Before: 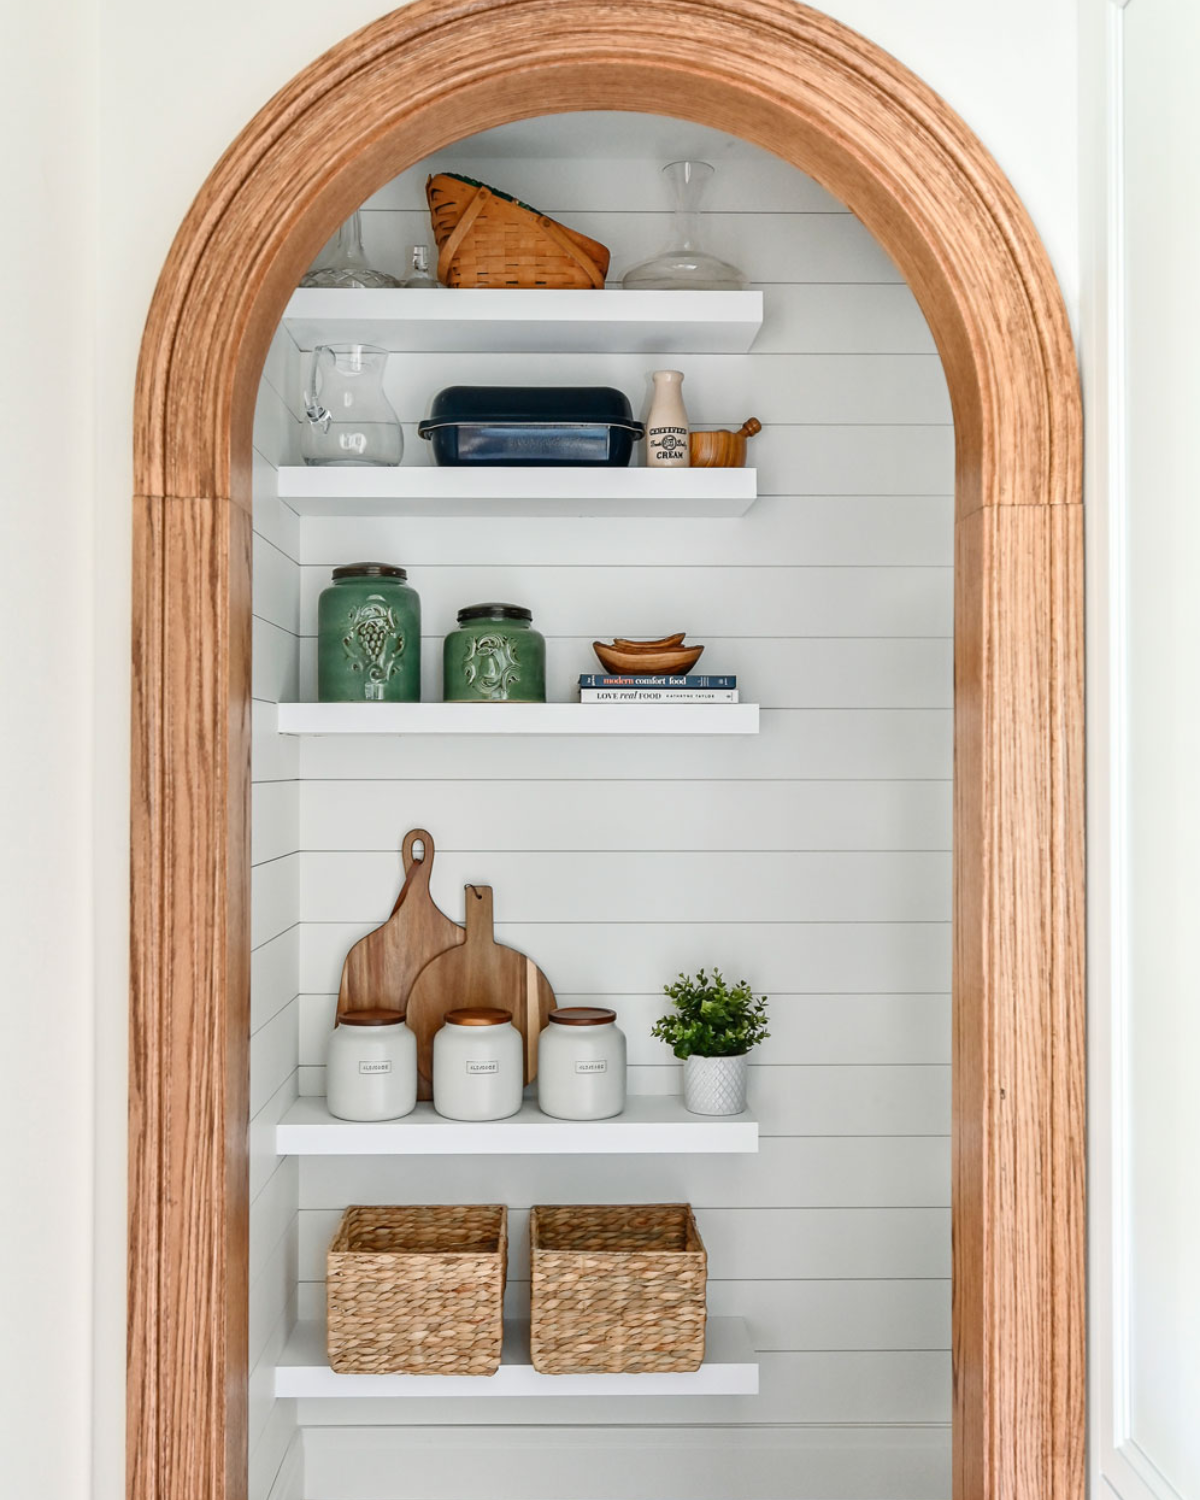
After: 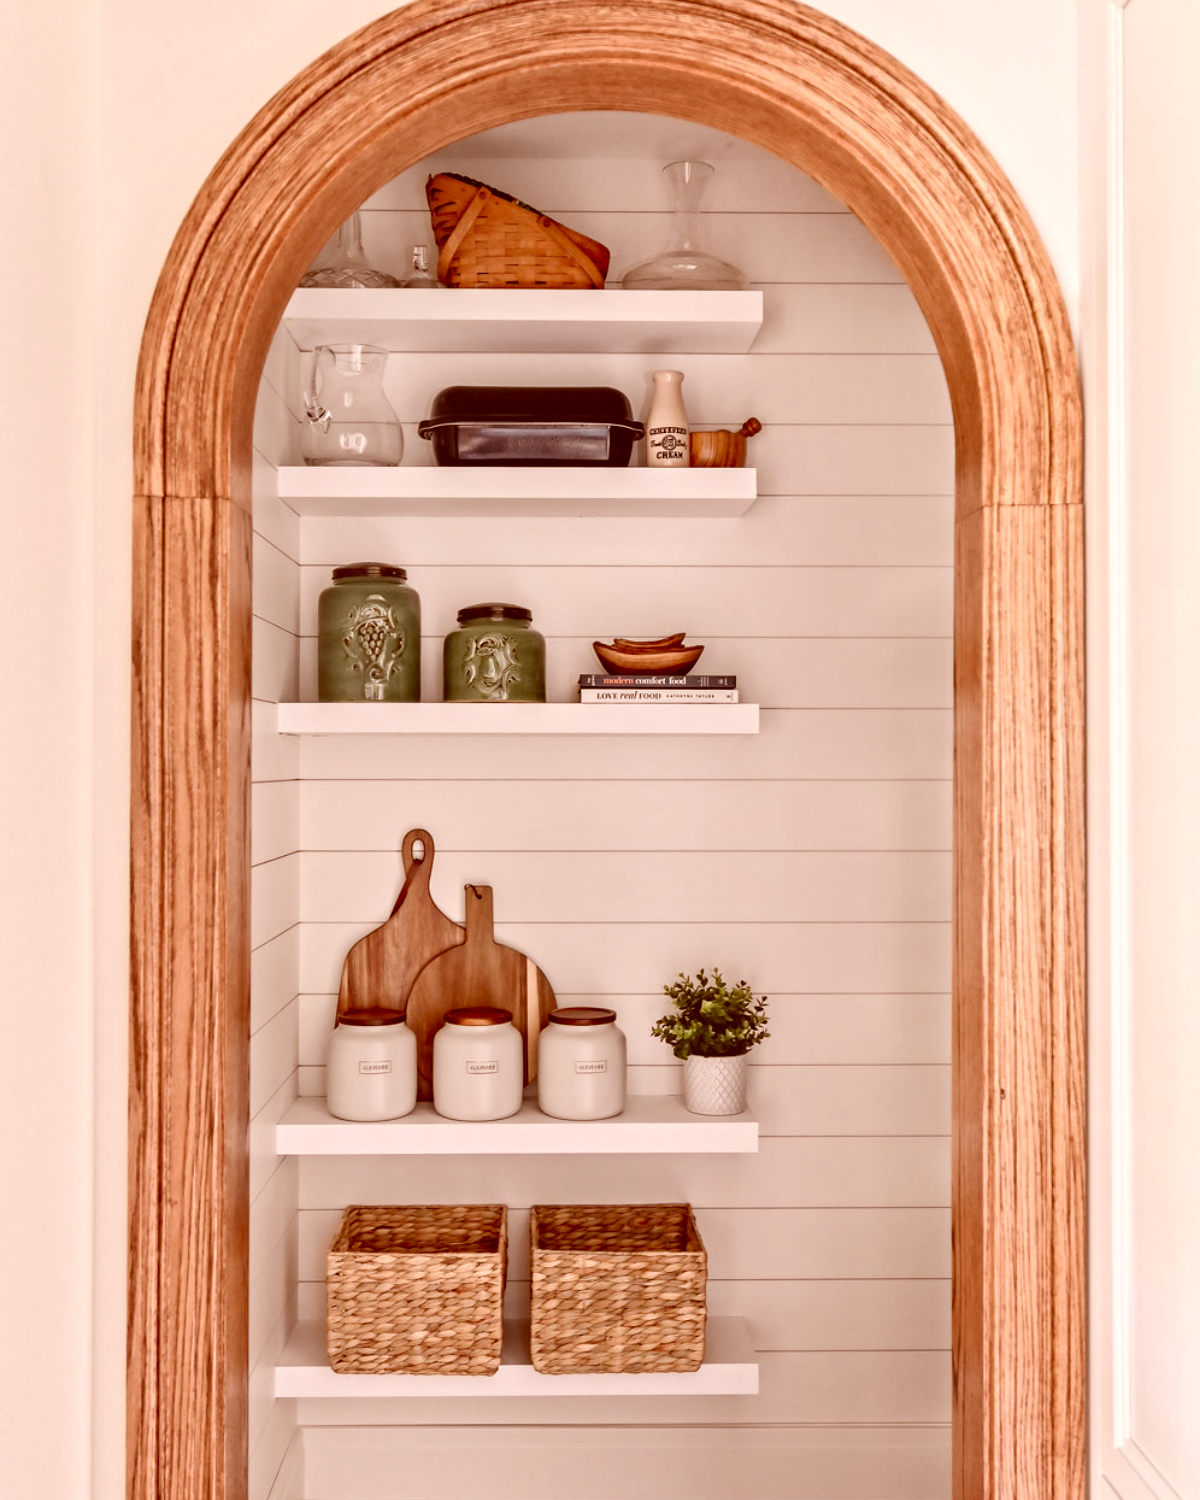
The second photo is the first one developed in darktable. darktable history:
color correction: highlights a* 9.17, highlights b* 8.46, shadows a* 39.73, shadows b* 39.68, saturation 0.792
contrast equalizer: y [[0.5, 0.5, 0.544, 0.569, 0.5, 0.5], [0.5 ×6], [0.5 ×6], [0 ×6], [0 ×6]]
